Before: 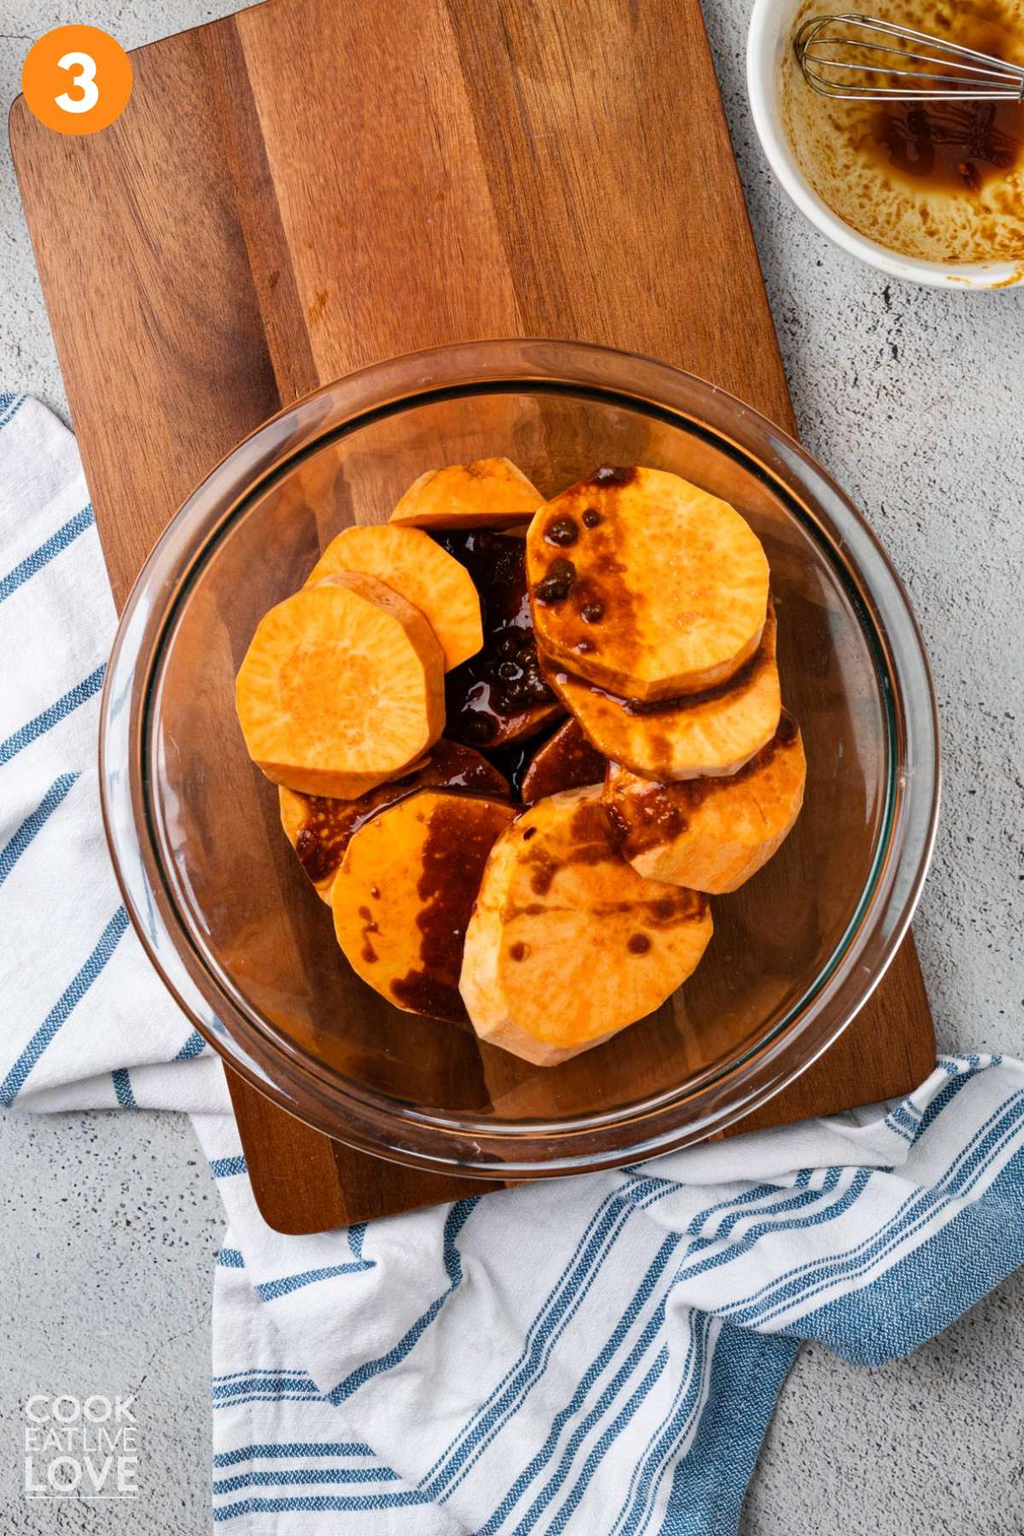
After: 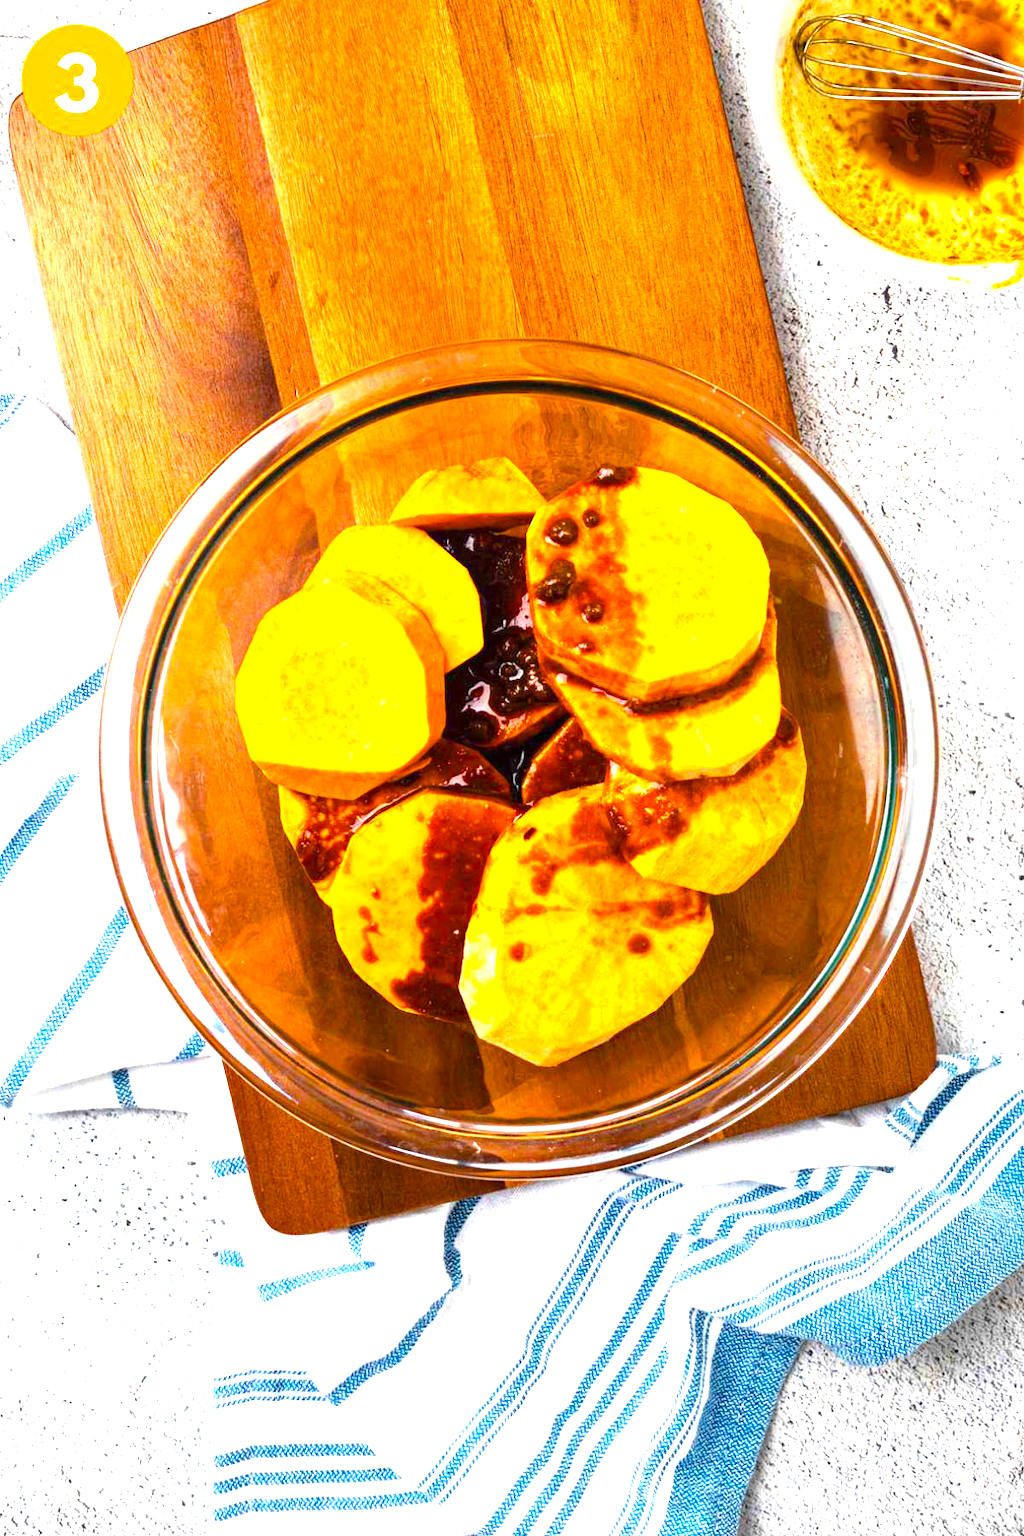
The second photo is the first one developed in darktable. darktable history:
color balance rgb: linear chroma grading › global chroma 15%, perceptual saturation grading › global saturation 30%
exposure: black level correction 0, exposure 1.675 EV, compensate exposure bias true, compensate highlight preservation false
